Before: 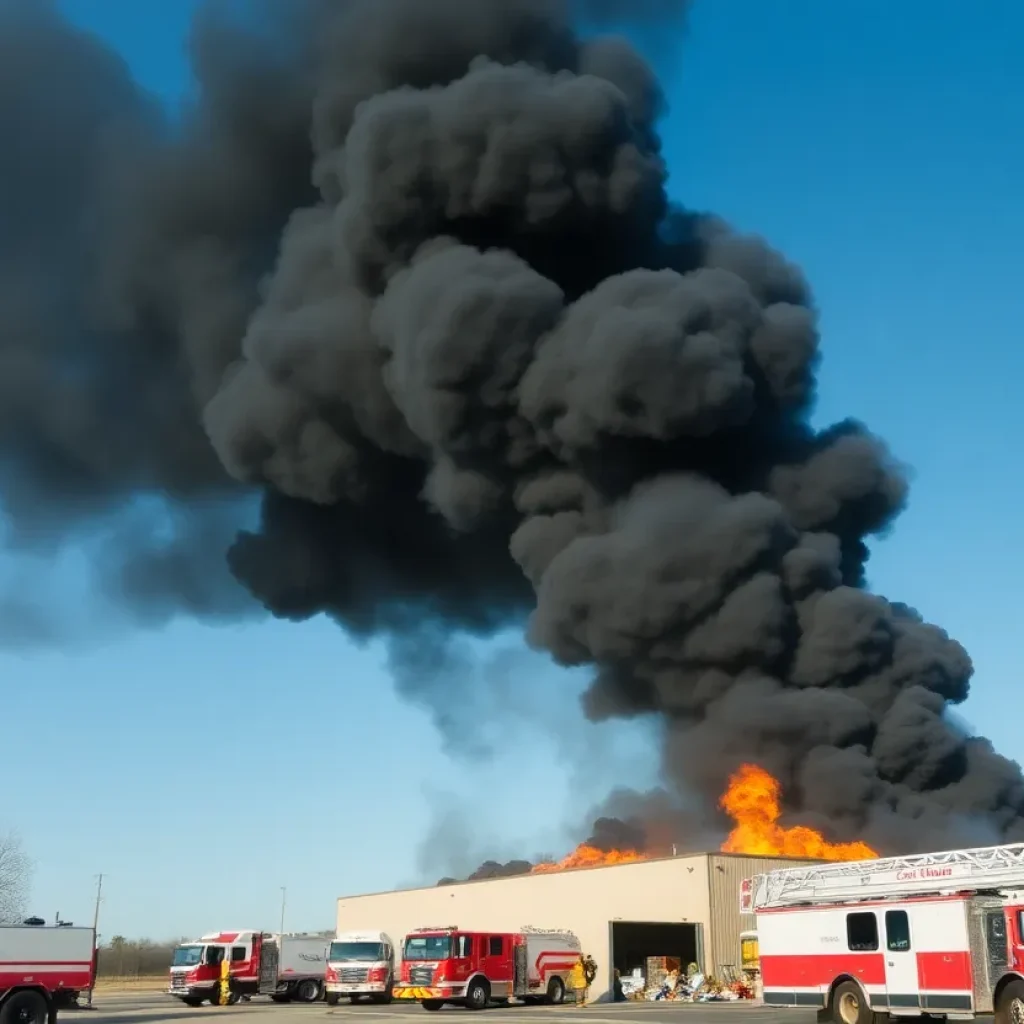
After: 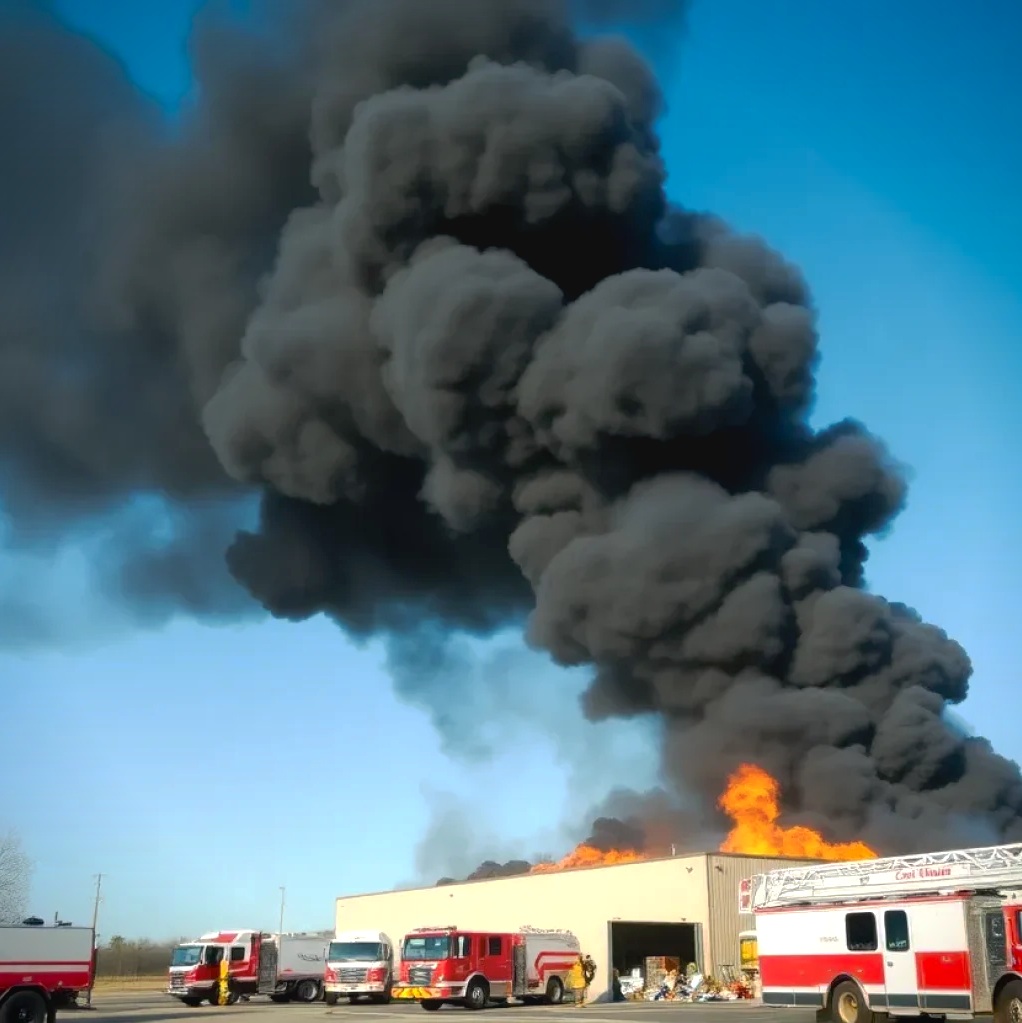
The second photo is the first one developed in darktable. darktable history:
vignetting: fall-off start 91.34%, saturation 0.377
crop: left 0.168%
tone curve: curves: ch0 [(0.001, 0.042) (0.128, 0.16) (0.452, 0.42) (0.603, 0.566) (0.754, 0.733) (1, 1)]; ch1 [(0, 0) (0.325, 0.327) (0.412, 0.441) (0.473, 0.466) (0.5, 0.499) (0.549, 0.558) (0.617, 0.625) (0.713, 0.7) (1, 1)]; ch2 [(0, 0) (0.386, 0.397) (0.445, 0.47) (0.505, 0.498) (0.529, 0.524) (0.574, 0.569) (0.652, 0.641) (1, 1)], preserve colors none
exposure: black level correction 0.003, exposure 0.391 EV, compensate exposure bias true, compensate highlight preservation false
base curve: curves: ch0 [(0, 0) (0.235, 0.266) (0.503, 0.496) (0.786, 0.72) (1, 1)], preserve colors none
